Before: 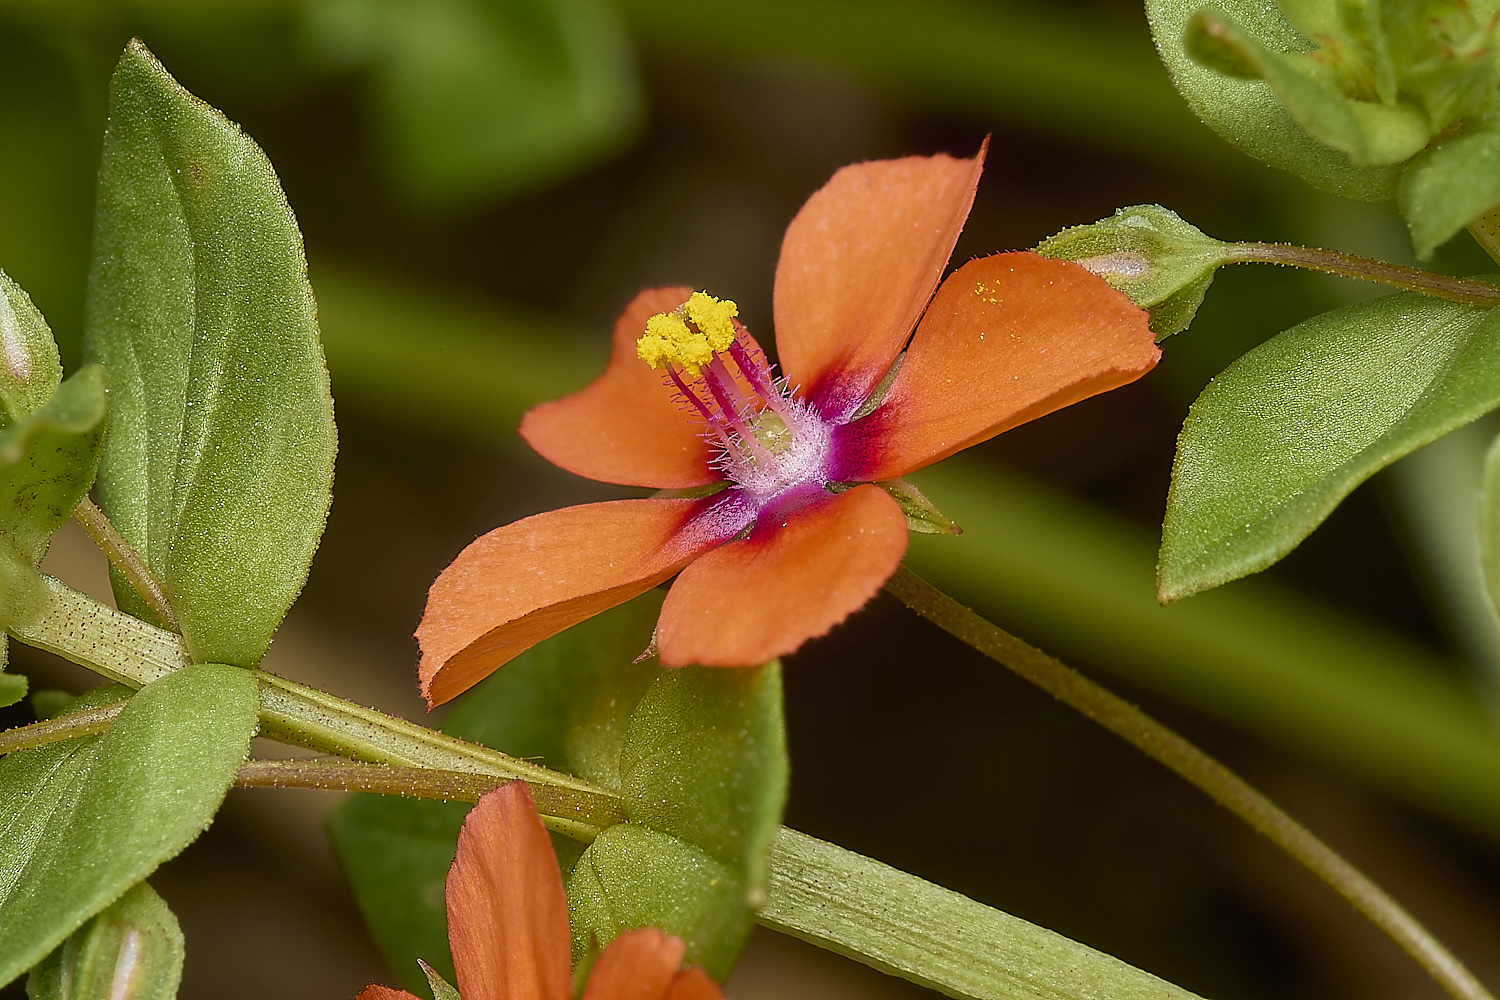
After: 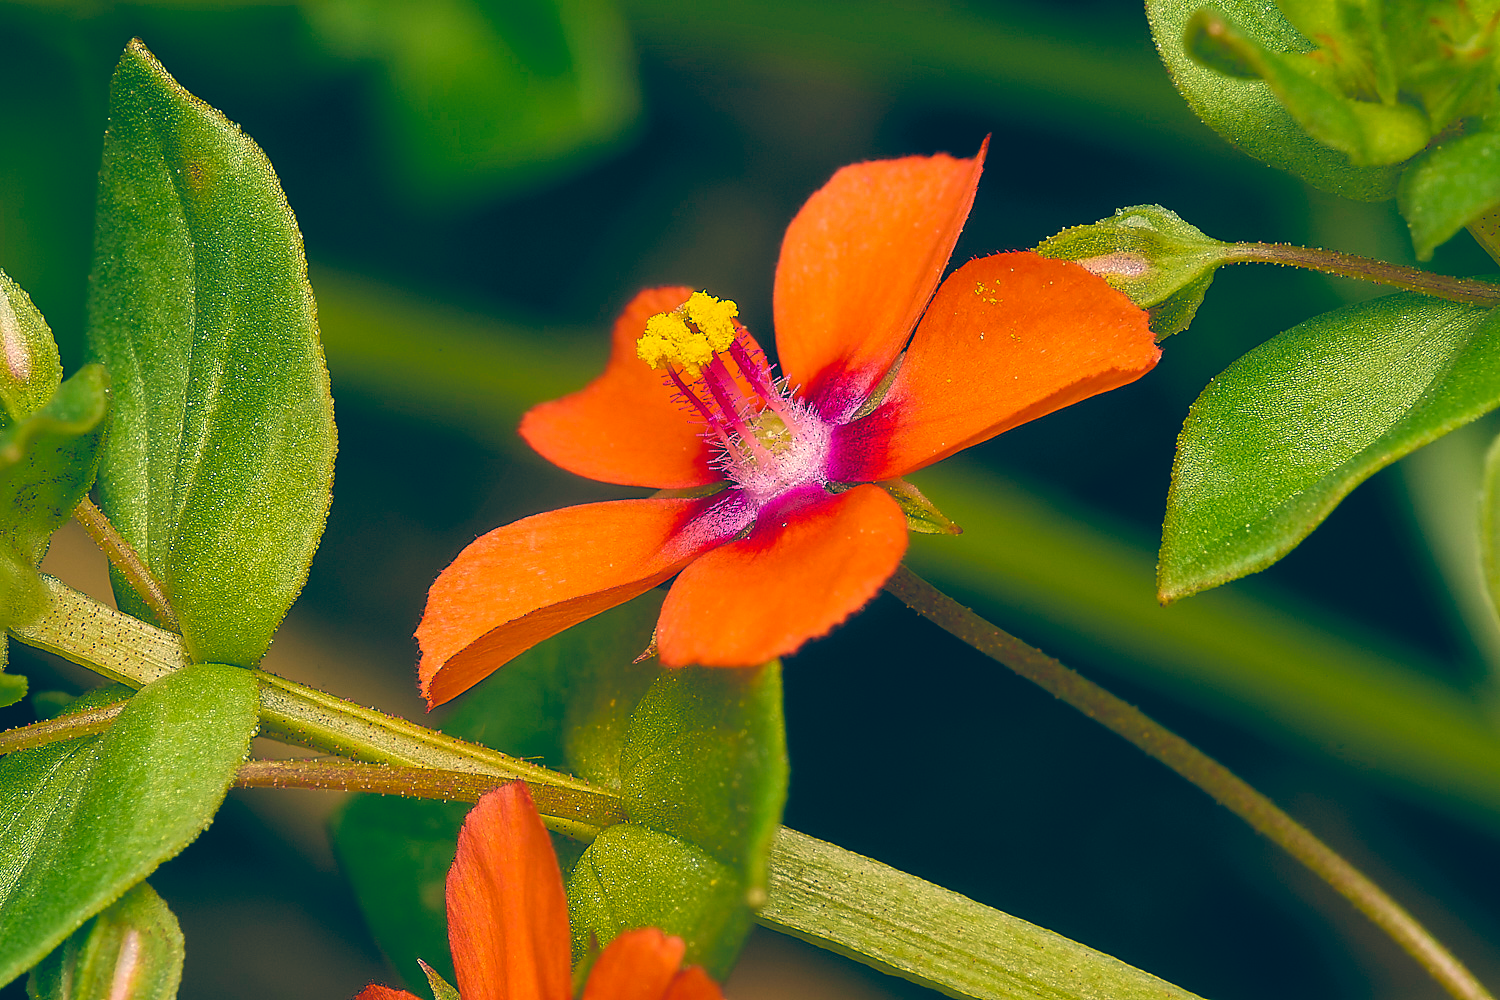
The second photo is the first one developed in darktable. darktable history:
color balance rgb: perceptual saturation grading › global saturation 25%, global vibrance 20%
color balance: lift [1.006, 0.985, 1.002, 1.015], gamma [1, 0.953, 1.008, 1.047], gain [1.076, 1.13, 1.004, 0.87]
